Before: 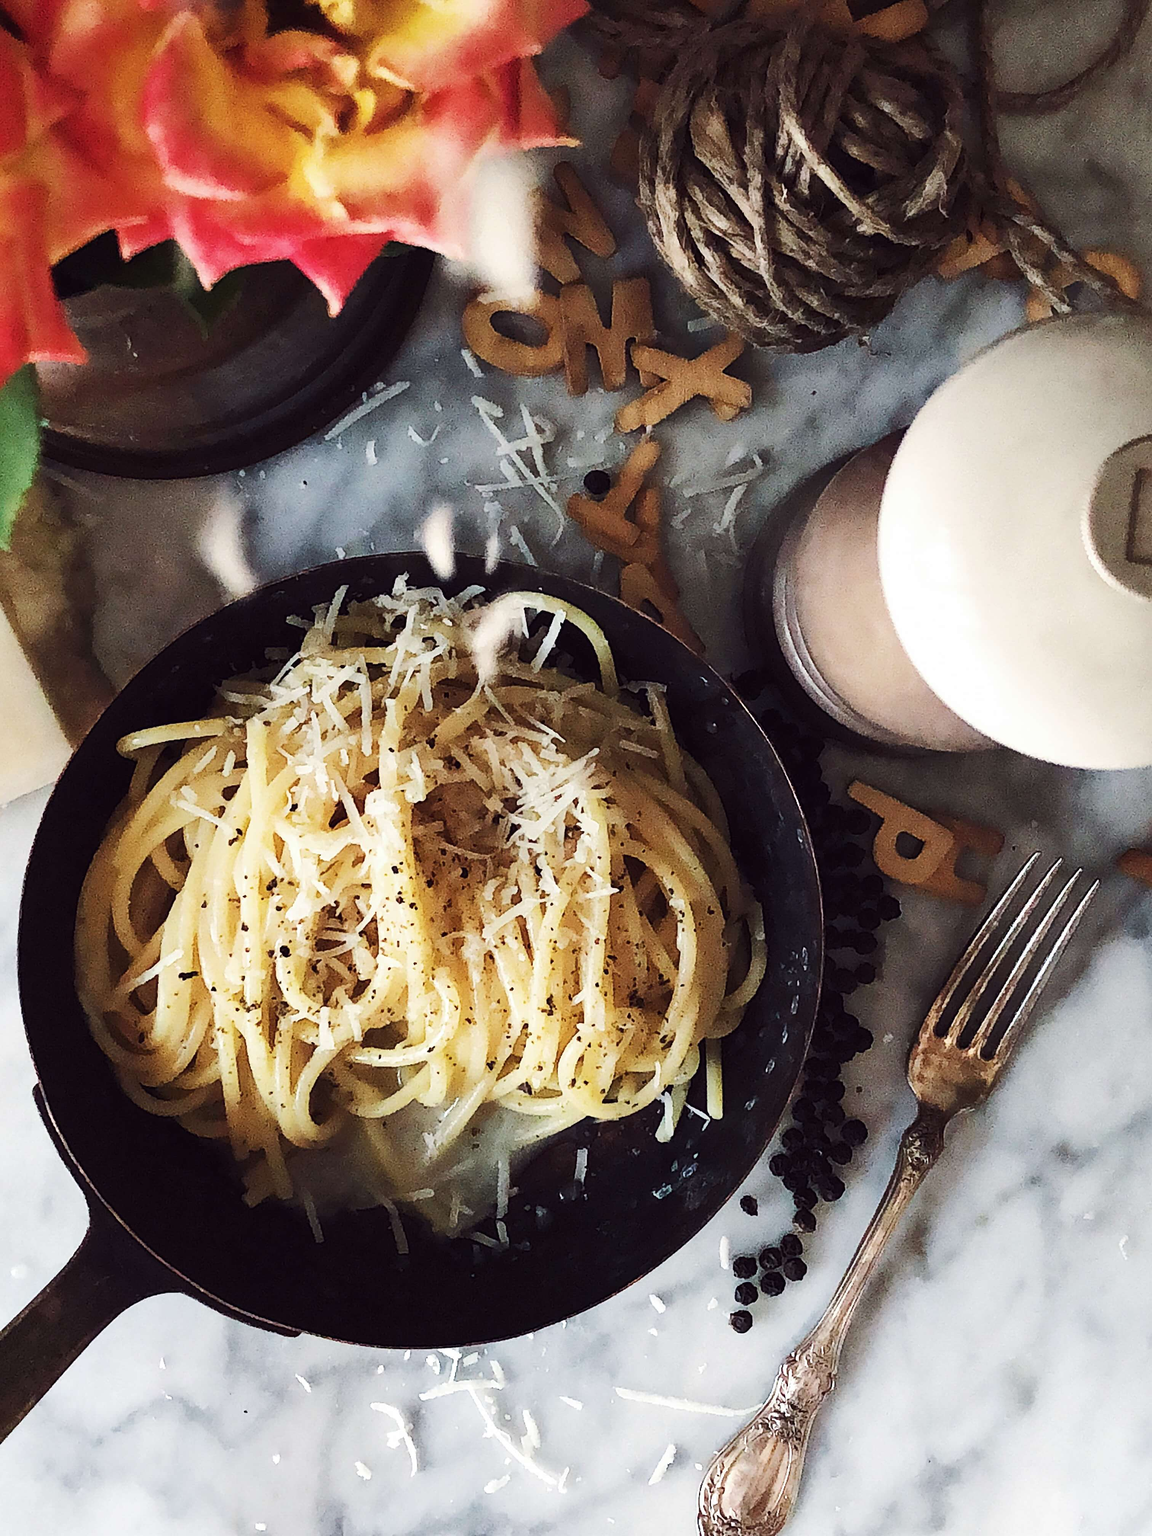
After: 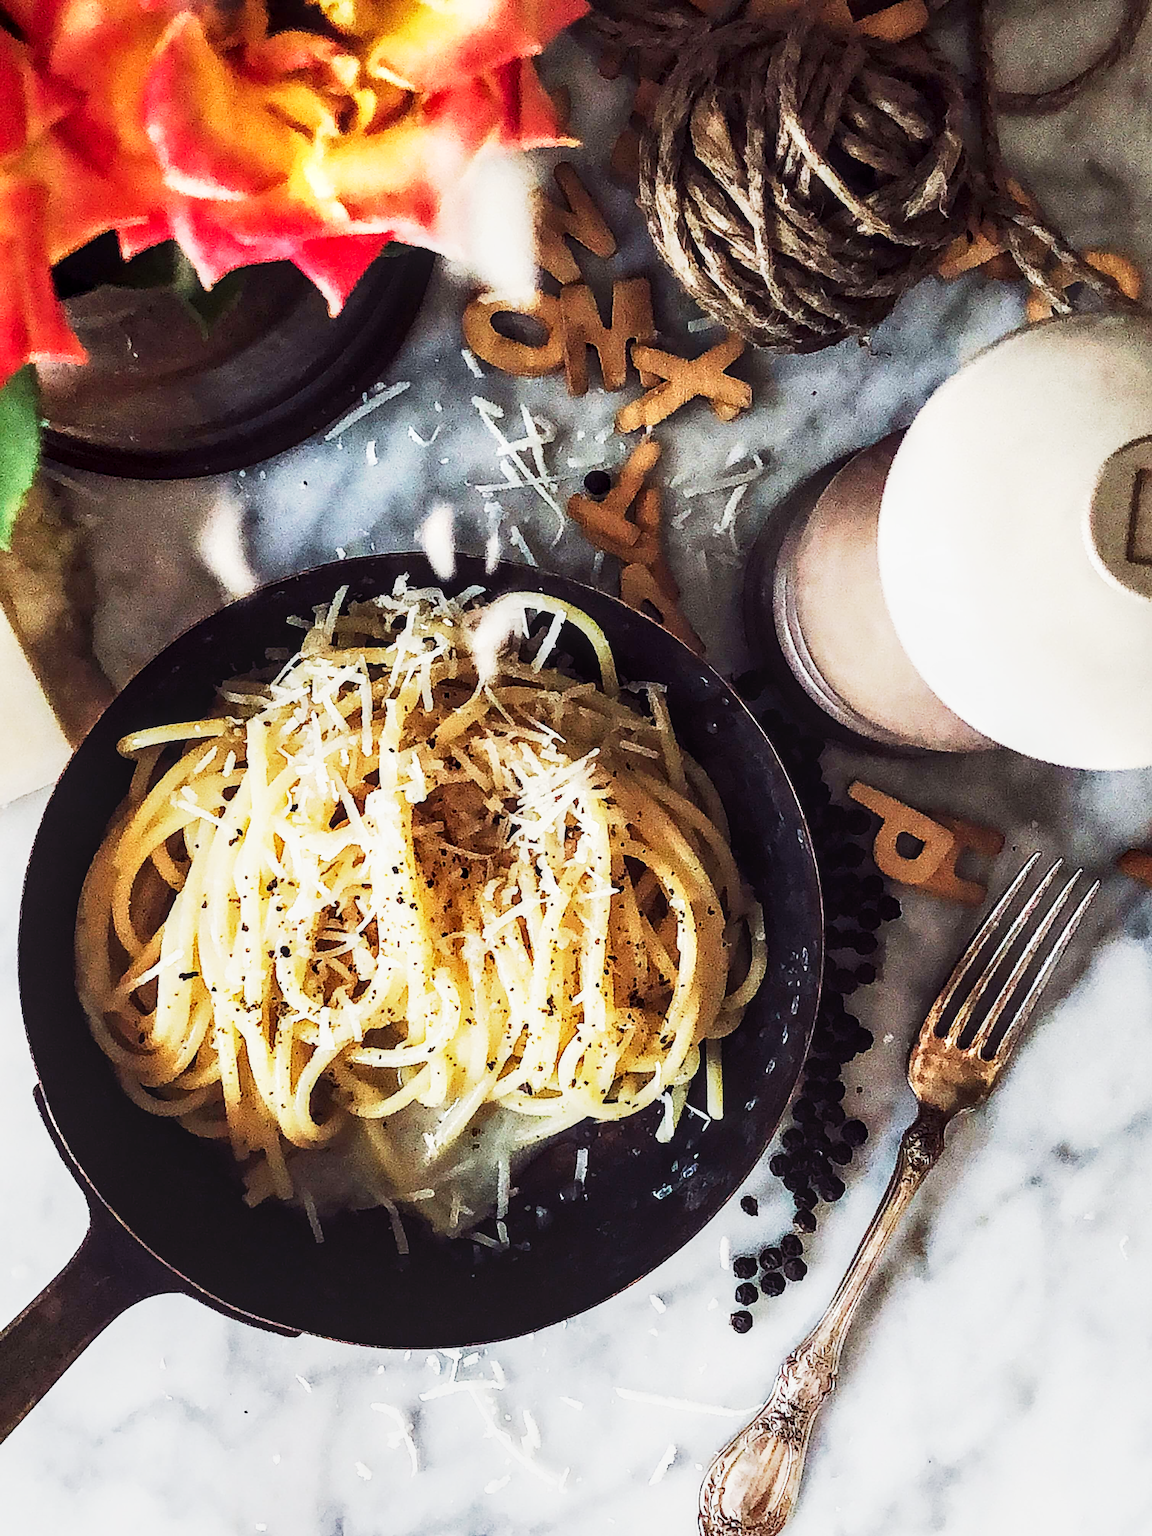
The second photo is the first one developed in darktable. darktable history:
local contrast: on, module defaults
exposure: black level correction 0, exposure 0 EV, compensate highlight preservation false
base curve: curves: ch0 [(0, 0) (0.005, 0.002) (0.193, 0.295) (0.399, 0.664) (0.75, 0.928) (1, 1)], preserve colors none
